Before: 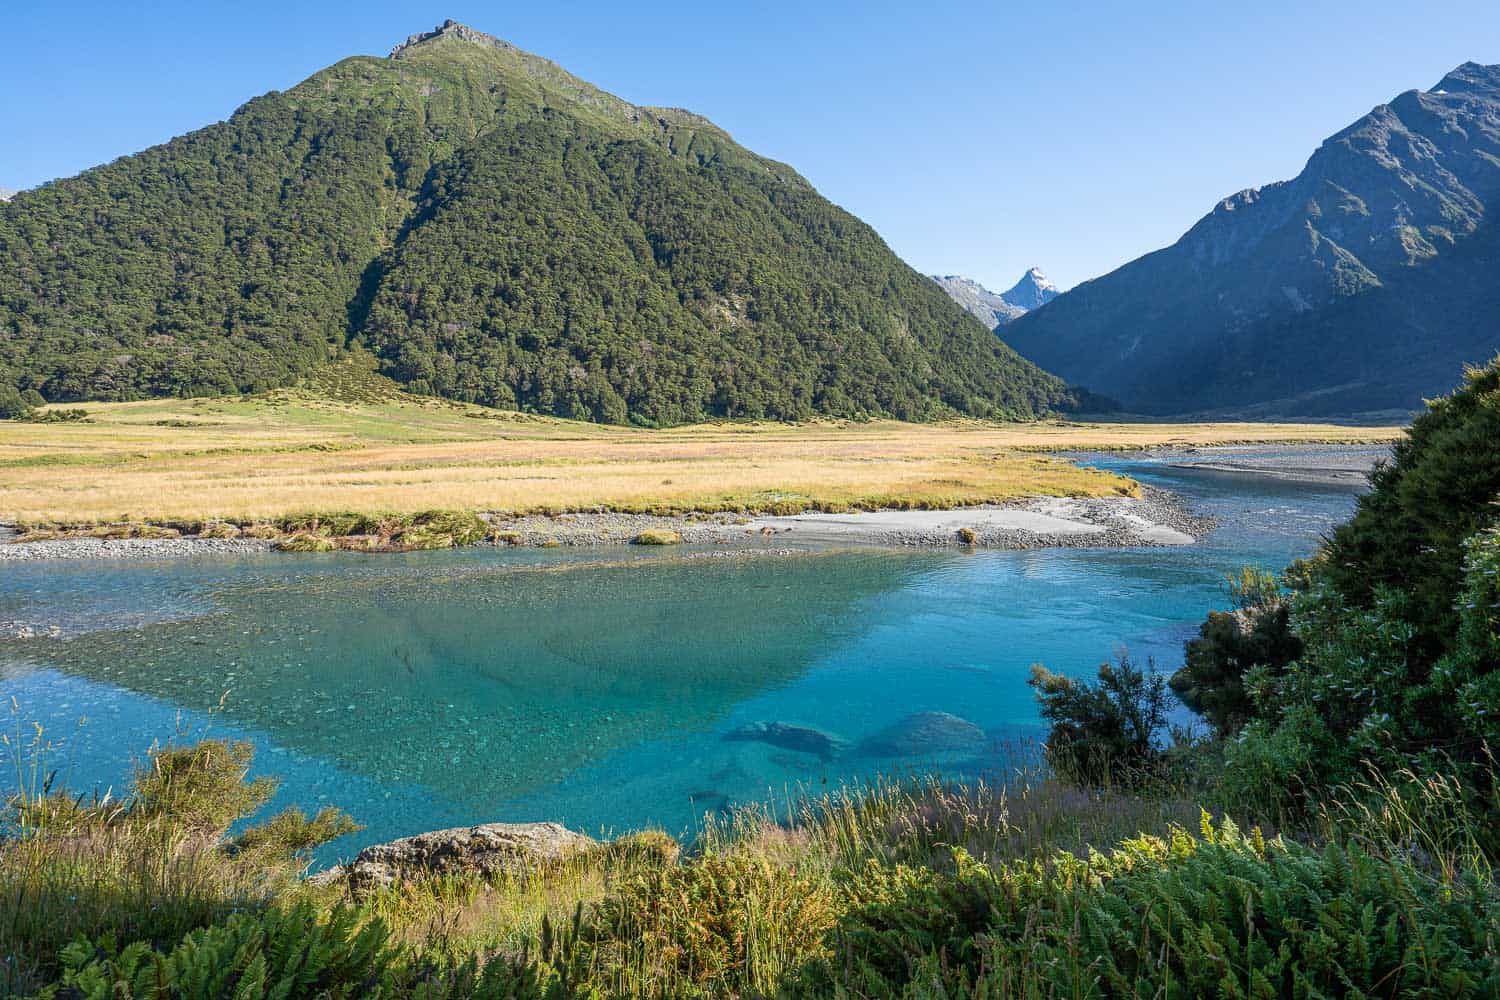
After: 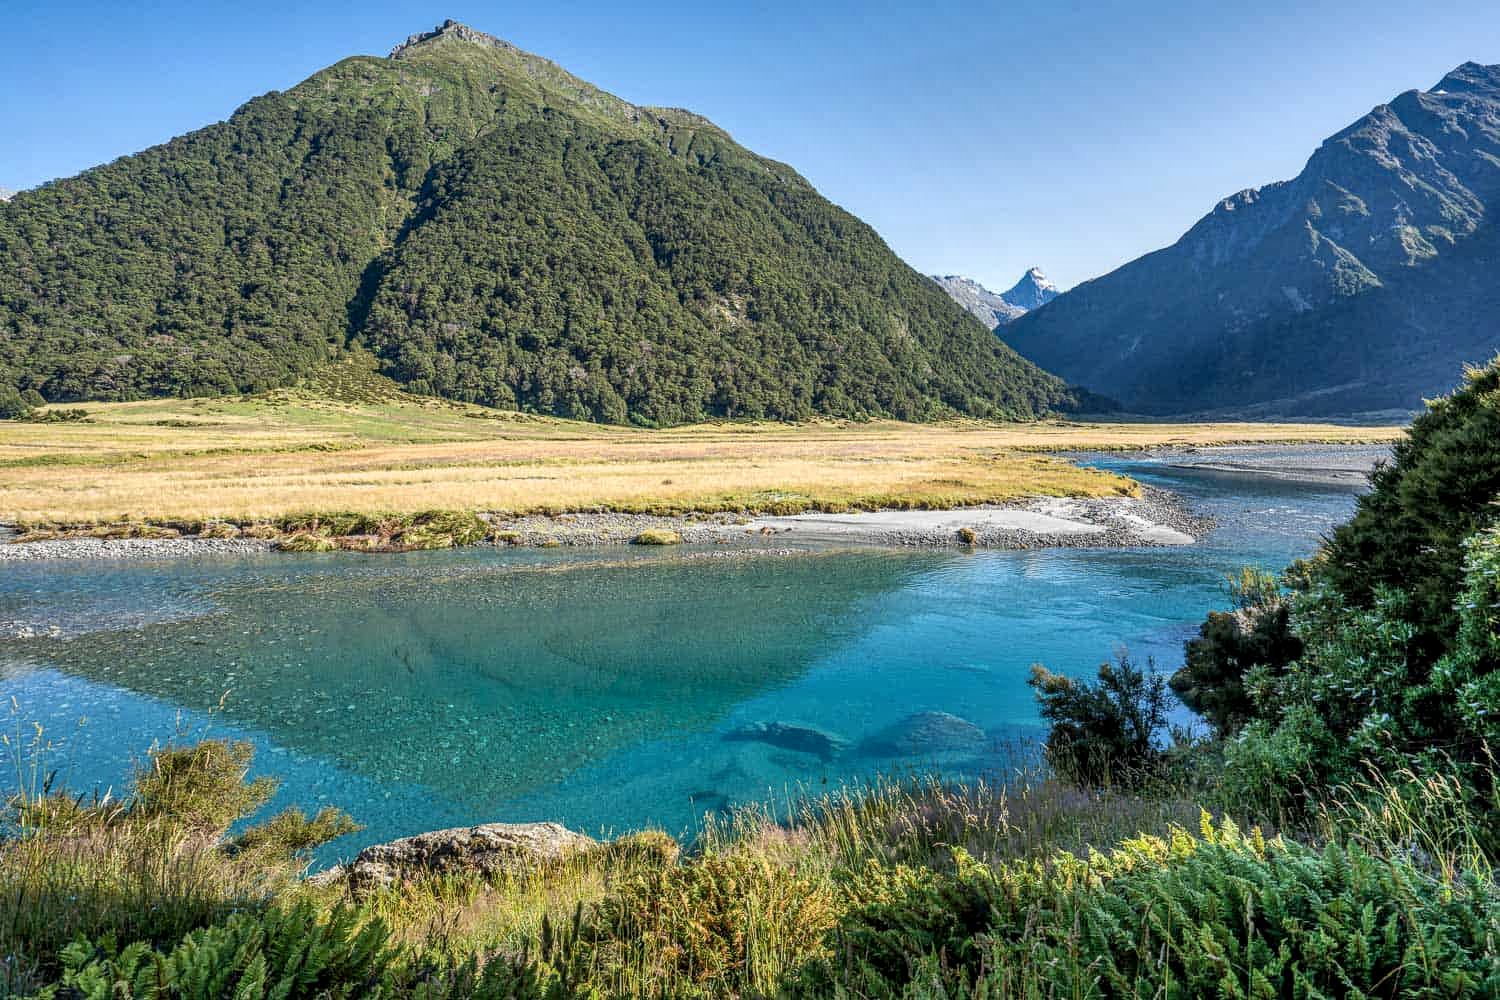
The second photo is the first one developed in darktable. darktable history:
shadows and highlights: shadows 58.48, highlights -60.25, soften with gaussian
local contrast: highlights 33%, detail 134%
